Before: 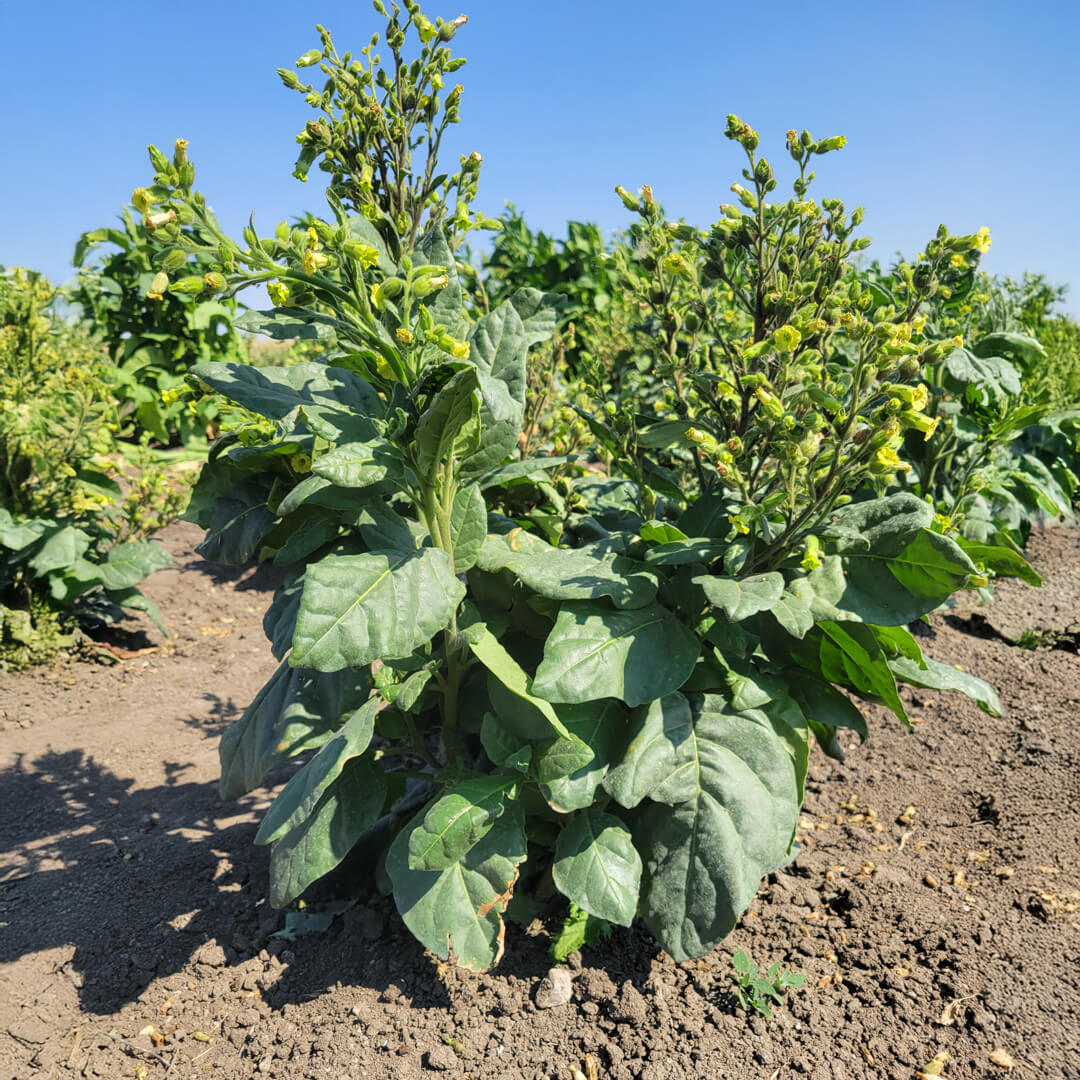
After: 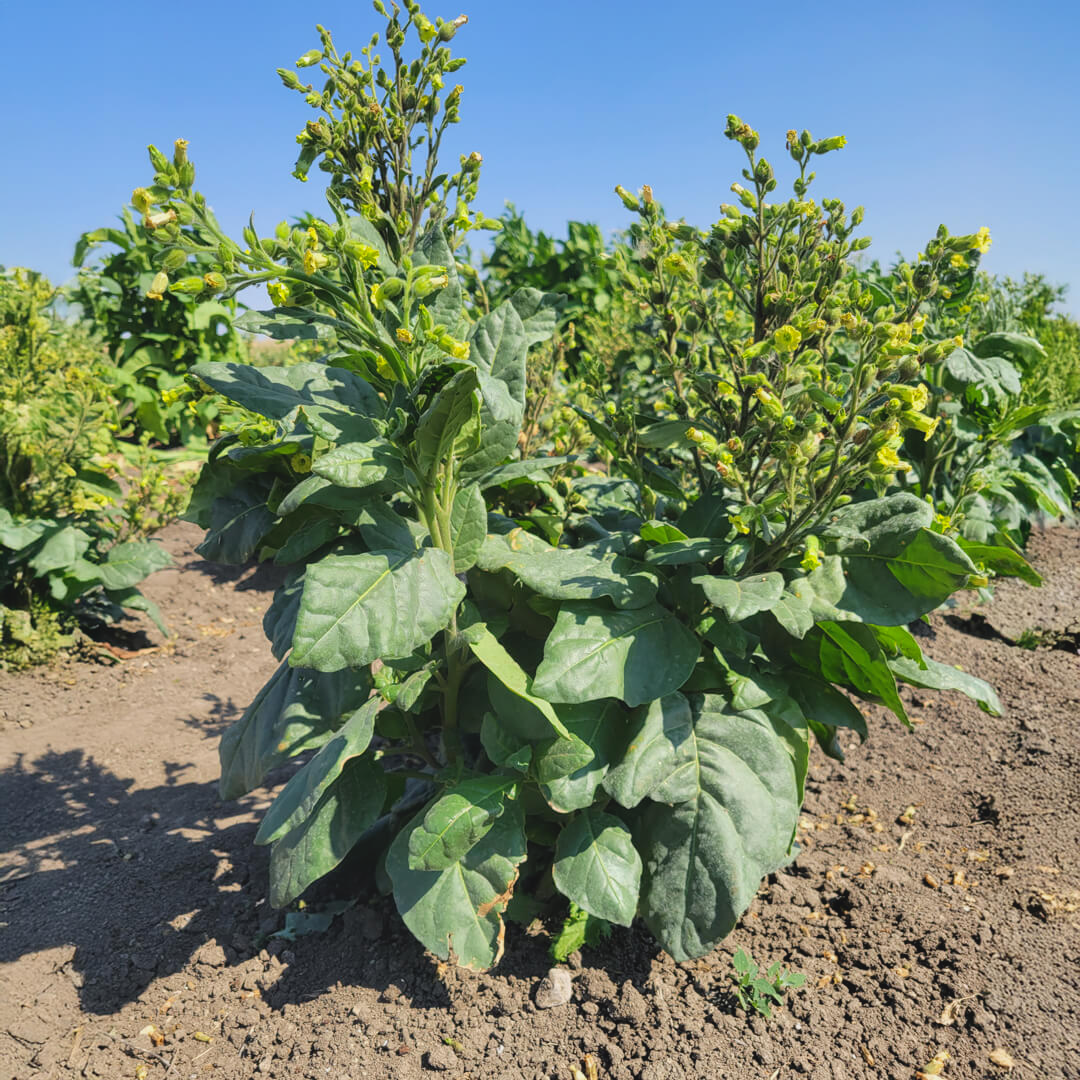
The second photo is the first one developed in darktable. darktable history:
contrast brightness saturation: contrast -0.109
